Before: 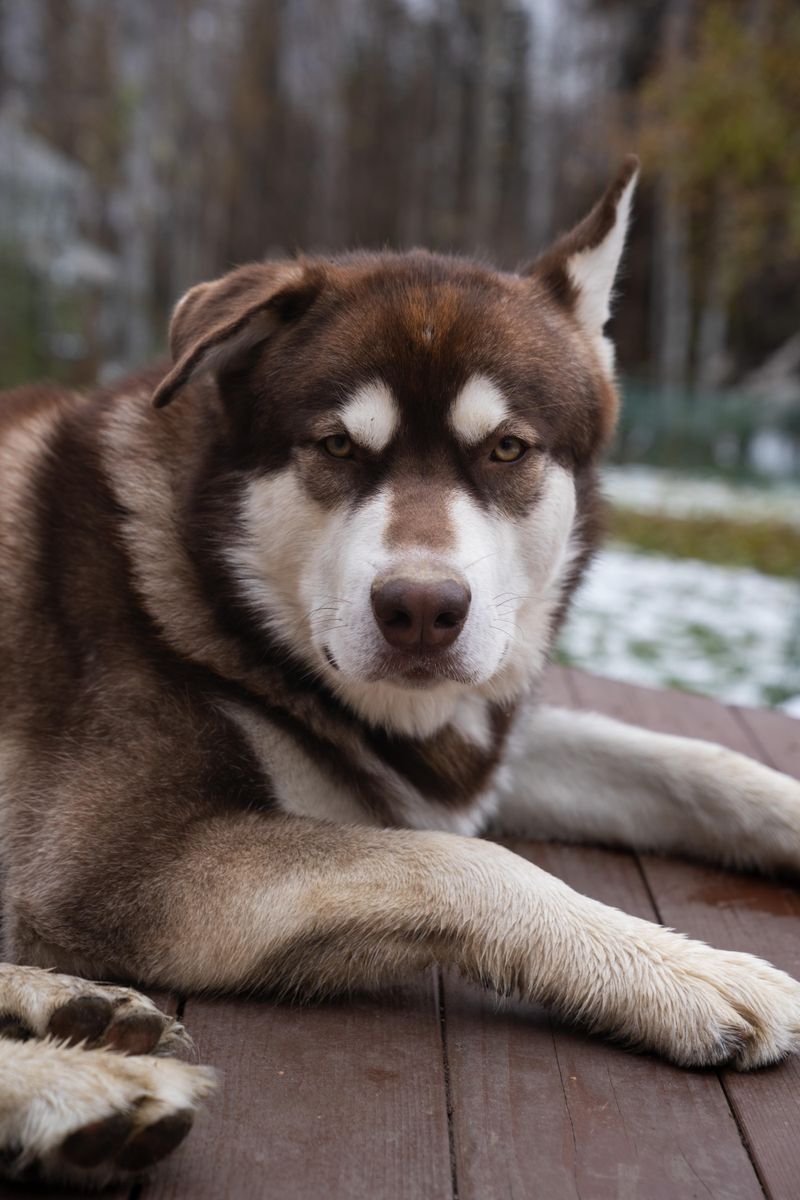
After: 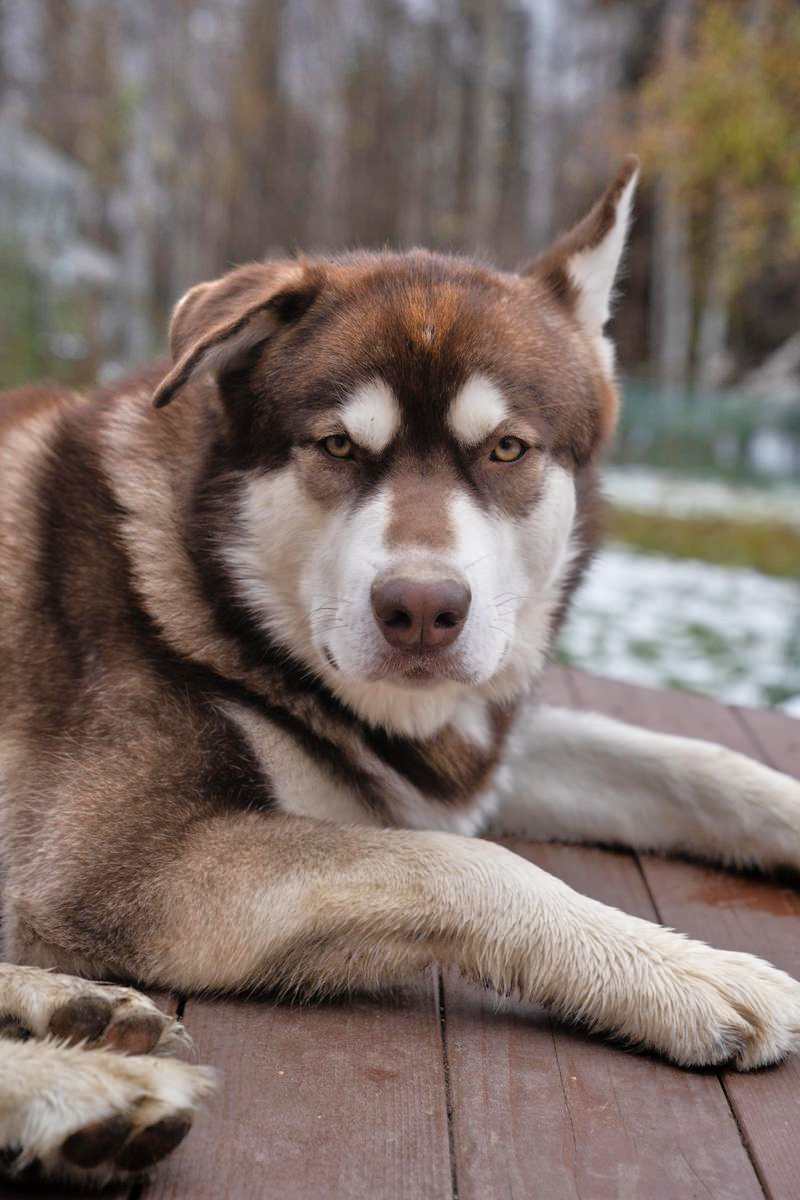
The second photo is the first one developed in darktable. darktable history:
tone equalizer: -7 EV 0.146 EV, -6 EV 0.581 EV, -5 EV 1.17 EV, -4 EV 1.34 EV, -3 EV 1.18 EV, -2 EV 0.6 EV, -1 EV 0.158 EV
